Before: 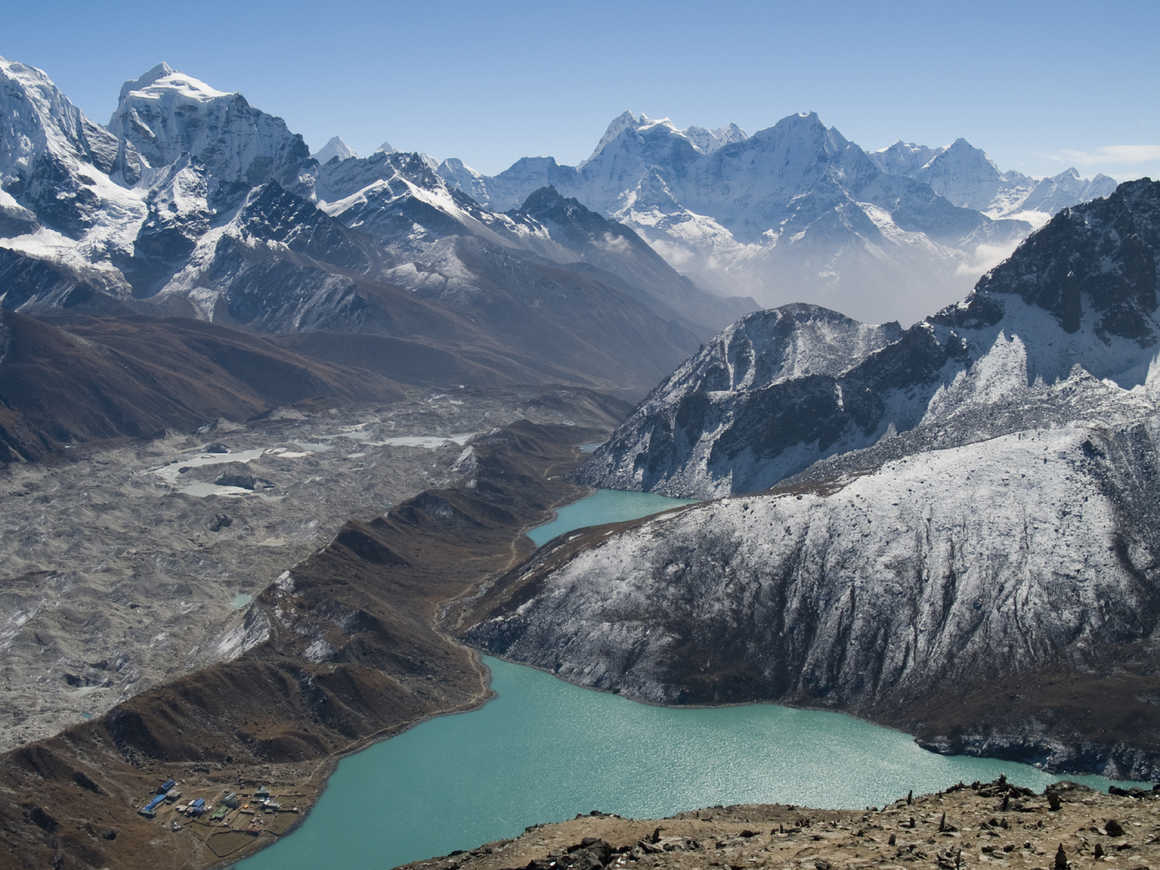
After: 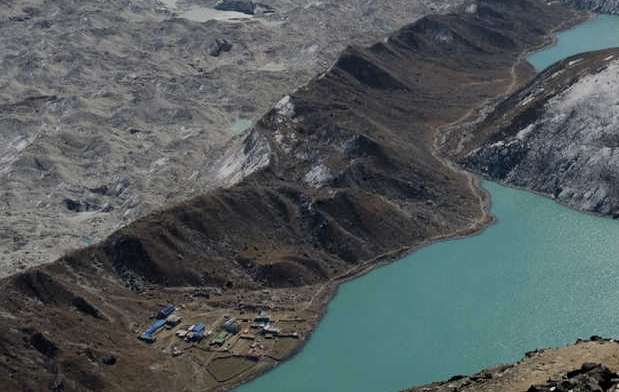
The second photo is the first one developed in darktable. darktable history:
filmic rgb: black relative exposure -7.65 EV, white relative exposure 4.56 EV, hardness 3.61
crop and rotate: top 54.778%, right 46.61%, bottom 0.159%
